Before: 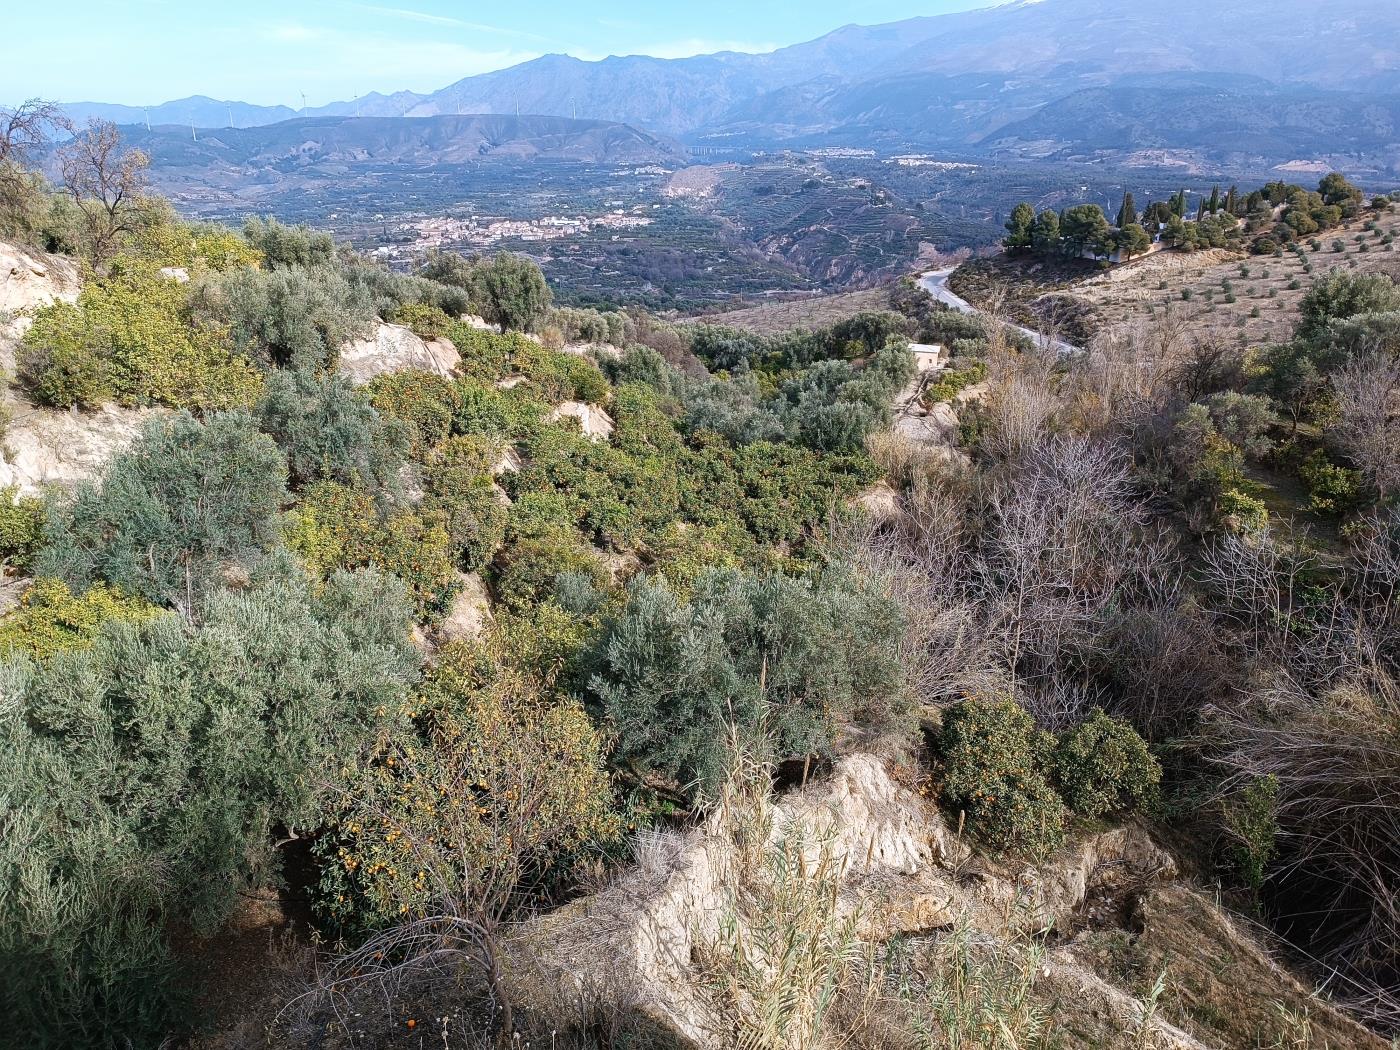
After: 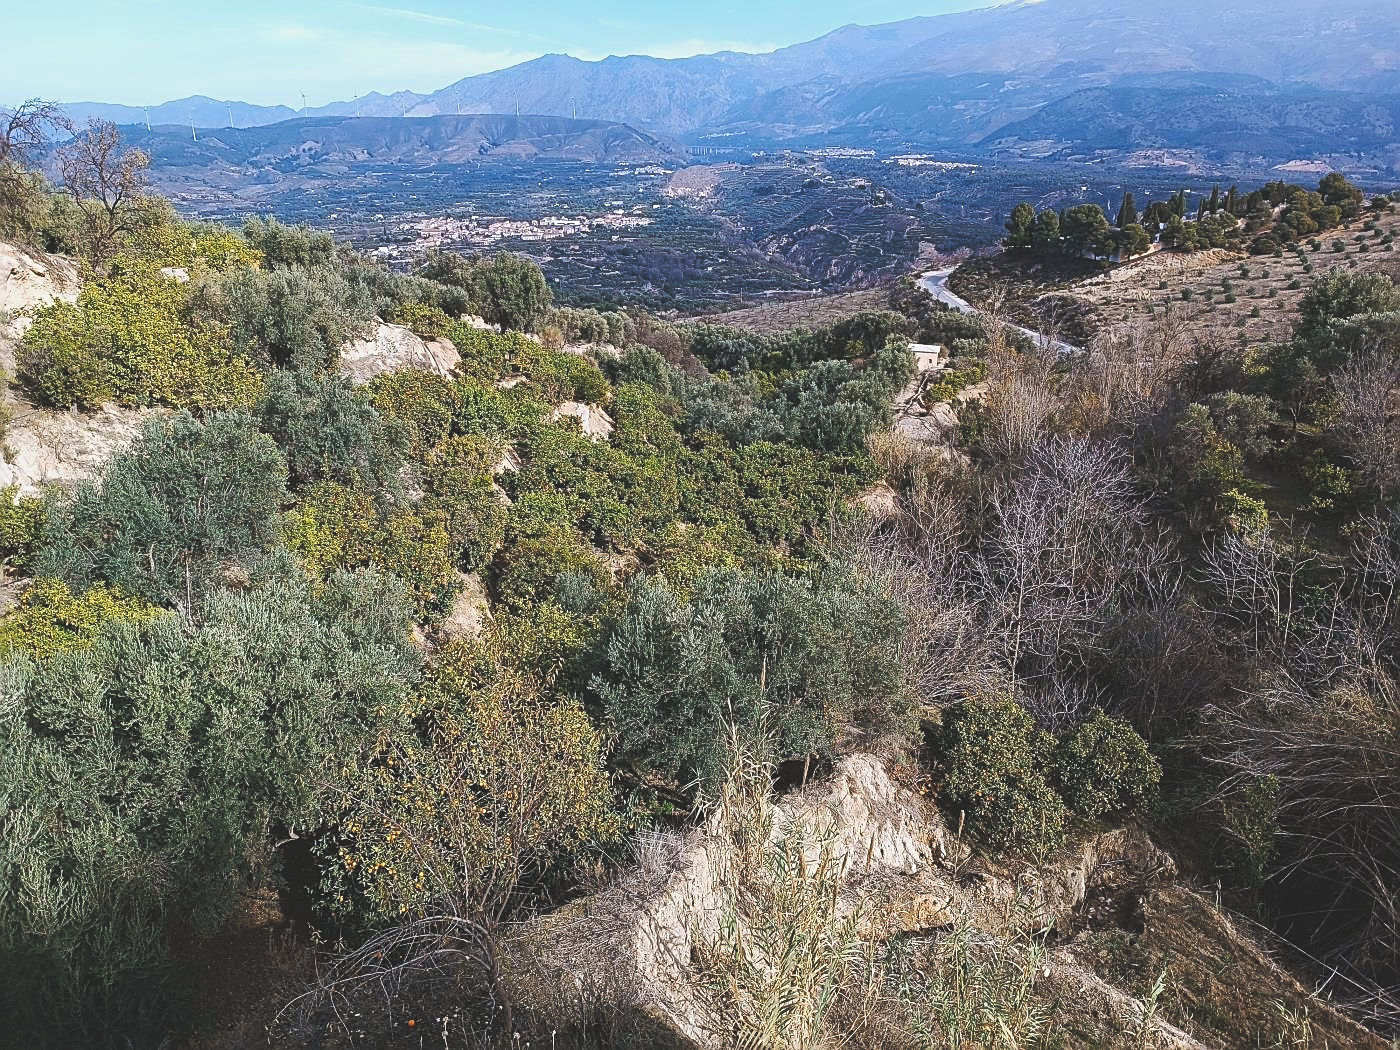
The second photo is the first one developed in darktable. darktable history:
sharpen: on, module defaults
tone curve: curves: ch0 [(0, 0.142) (0.384, 0.314) (0.752, 0.711) (0.991, 0.95)]; ch1 [(0.006, 0.129) (0.346, 0.384) (1, 1)]; ch2 [(0.003, 0.057) (0.261, 0.248) (1, 1)], preserve colors none
